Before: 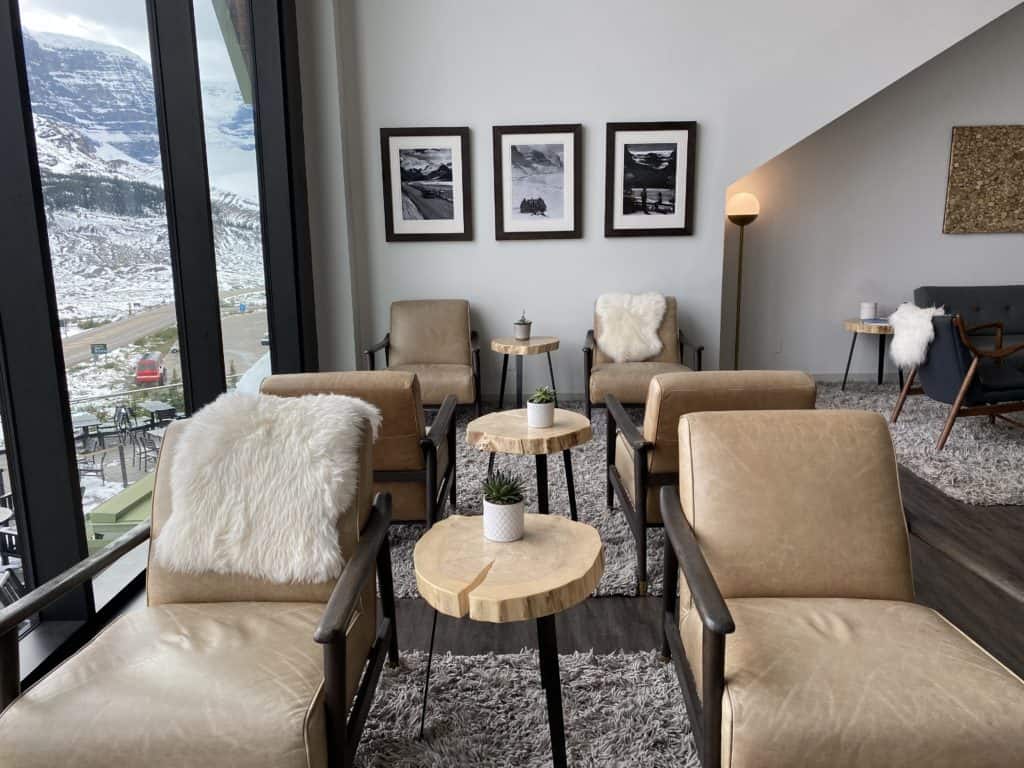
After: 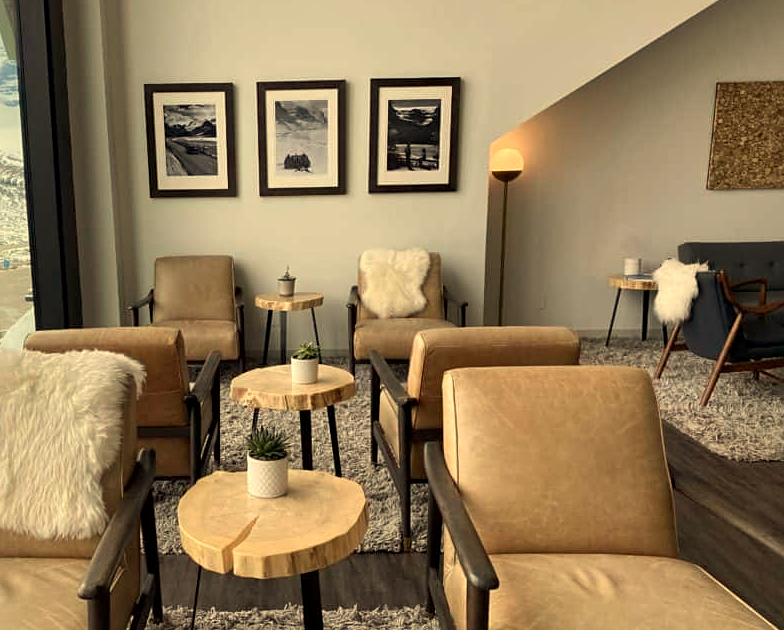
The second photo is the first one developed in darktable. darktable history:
crop: left 23.095%, top 5.827%, bottom 11.854%
local contrast: mode bilateral grid, contrast 20, coarseness 50, detail 120%, midtone range 0.2
sharpen: amount 0.2
white balance: red 1.08, blue 0.791
